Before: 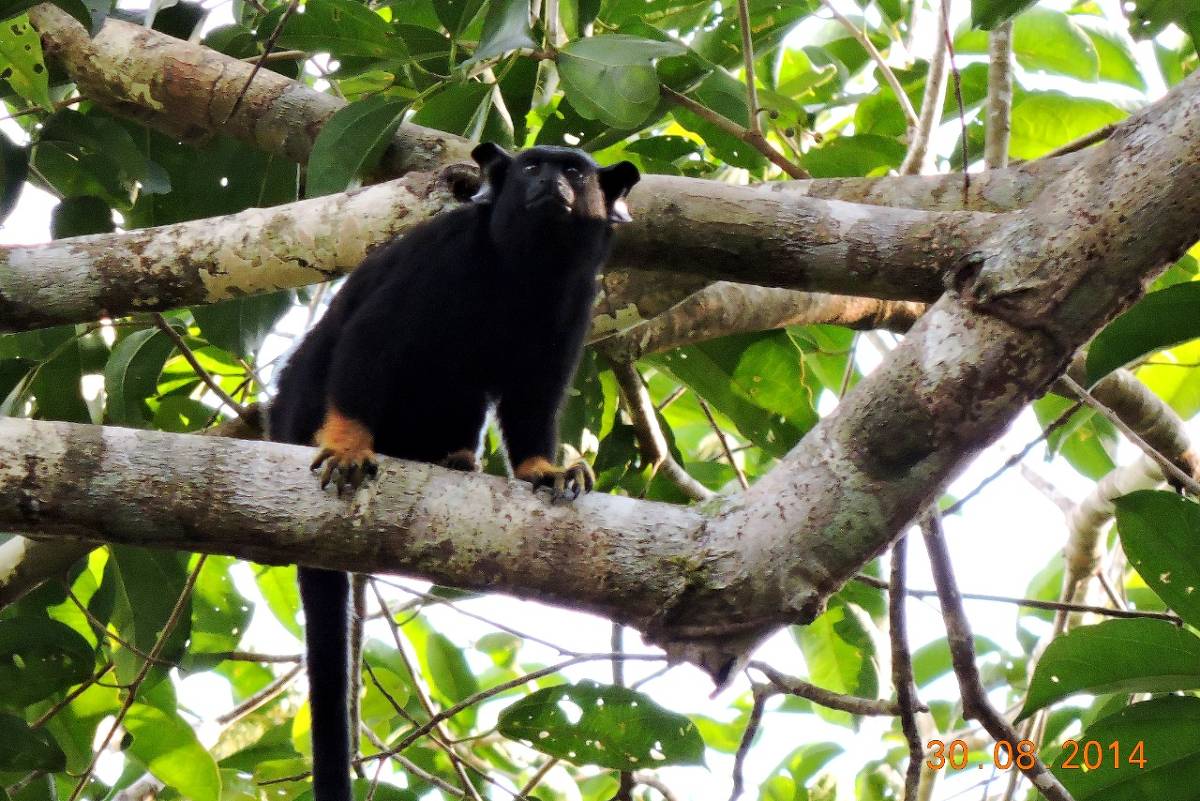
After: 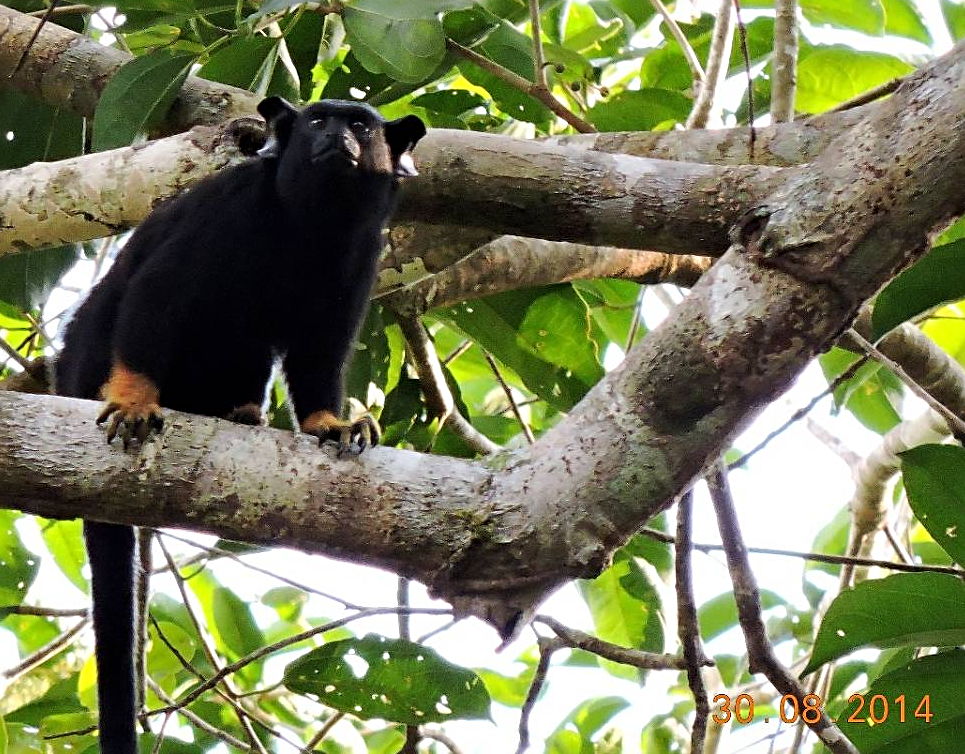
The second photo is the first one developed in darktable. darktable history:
sharpen: radius 2.752
crop and rotate: left 17.851%, top 5.839%, right 1.673%
